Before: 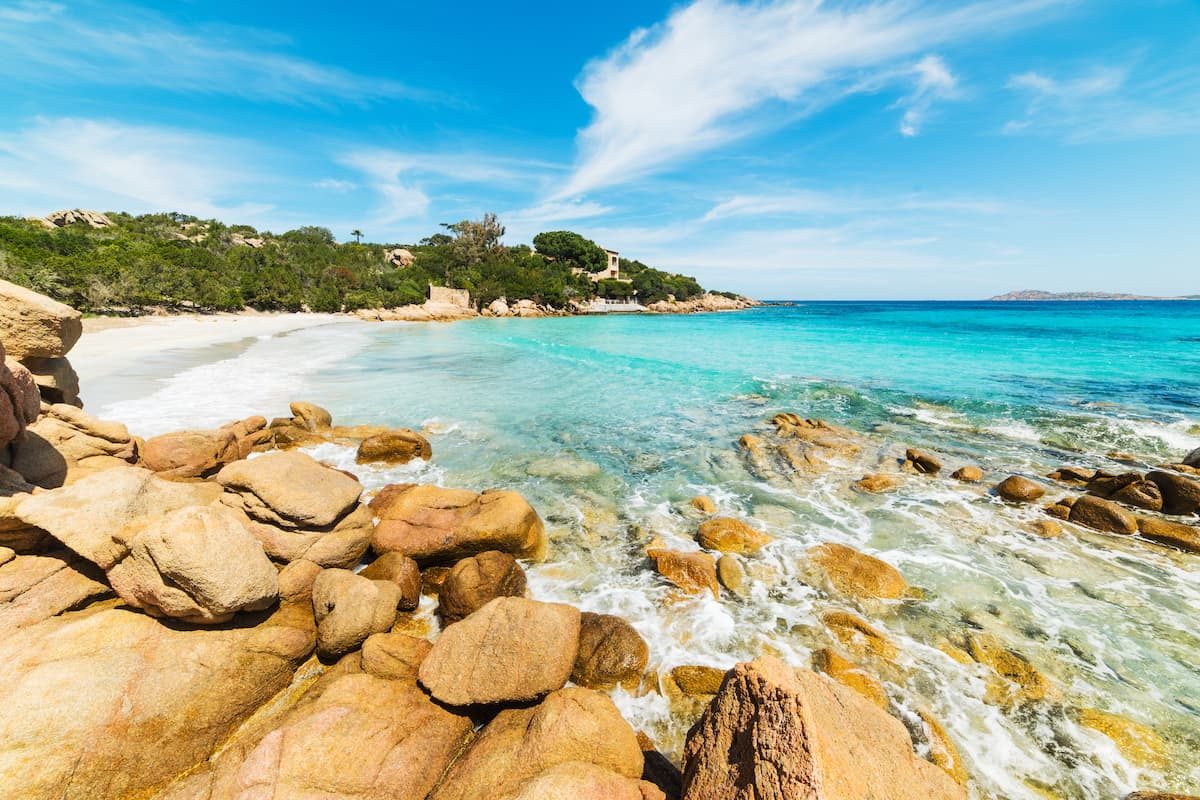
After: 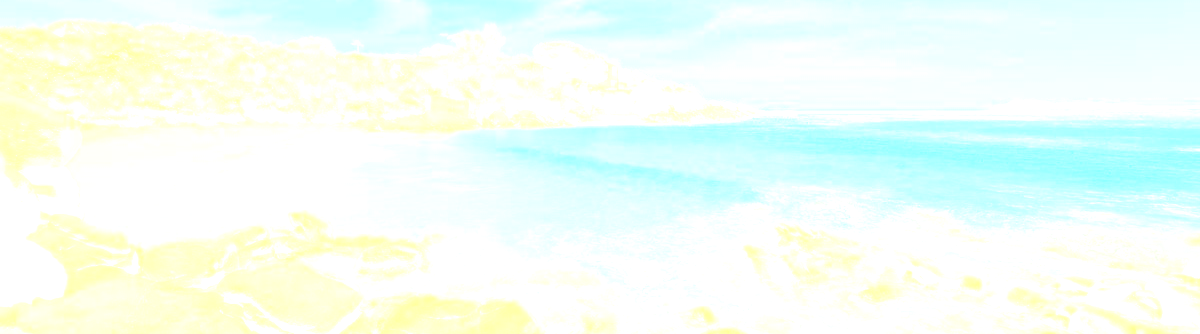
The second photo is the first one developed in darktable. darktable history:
bloom: size 25%, threshold 5%, strength 90%
crop and rotate: top 23.84%, bottom 34.294%
